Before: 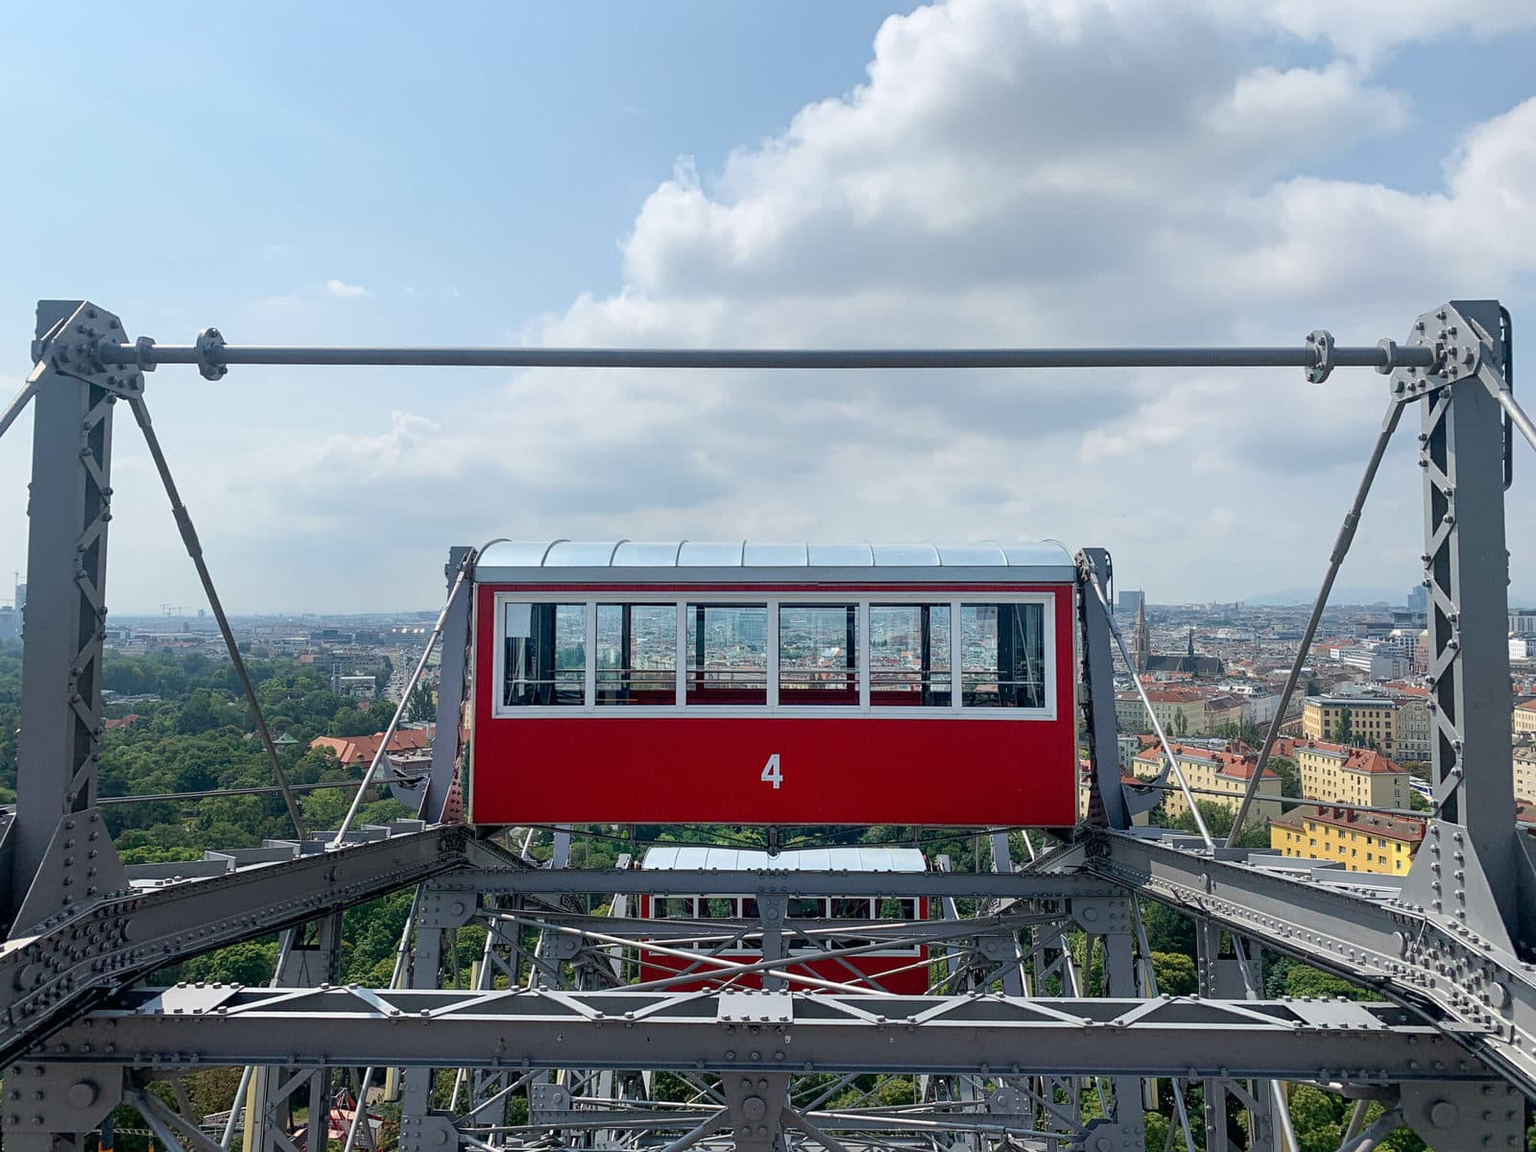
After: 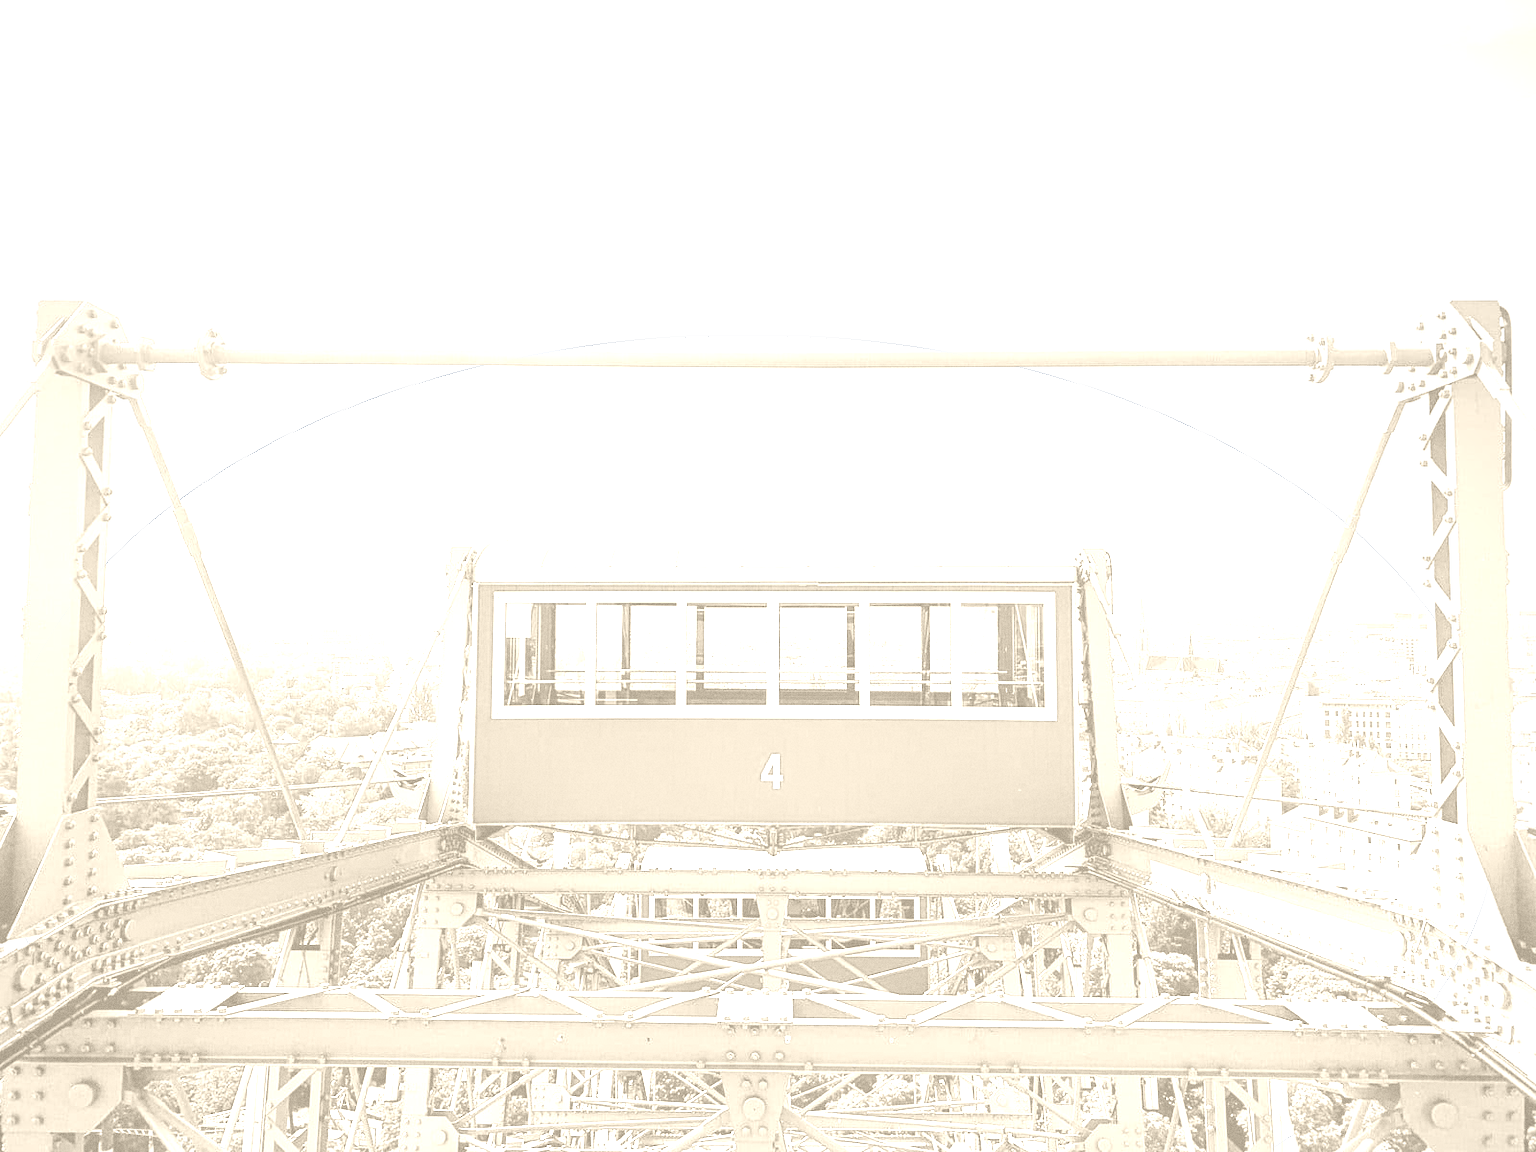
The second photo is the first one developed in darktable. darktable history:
colorize: hue 36°, saturation 71%, lightness 80.79%
vignetting: fall-off start 97.52%, fall-off radius 100%, brightness -0.574, saturation 0, center (-0.027, 0.404), width/height ratio 1.368, unbound false
grain: strength 26%
exposure: black level correction 0, exposure 1.9 EV, compensate highlight preservation false
white balance: red 0.982, blue 1.018
tone equalizer: -8 EV -0.417 EV, -7 EV -0.389 EV, -6 EV -0.333 EV, -5 EV -0.222 EV, -3 EV 0.222 EV, -2 EV 0.333 EV, -1 EV 0.389 EV, +0 EV 0.417 EV, edges refinement/feathering 500, mask exposure compensation -1.57 EV, preserve details no
